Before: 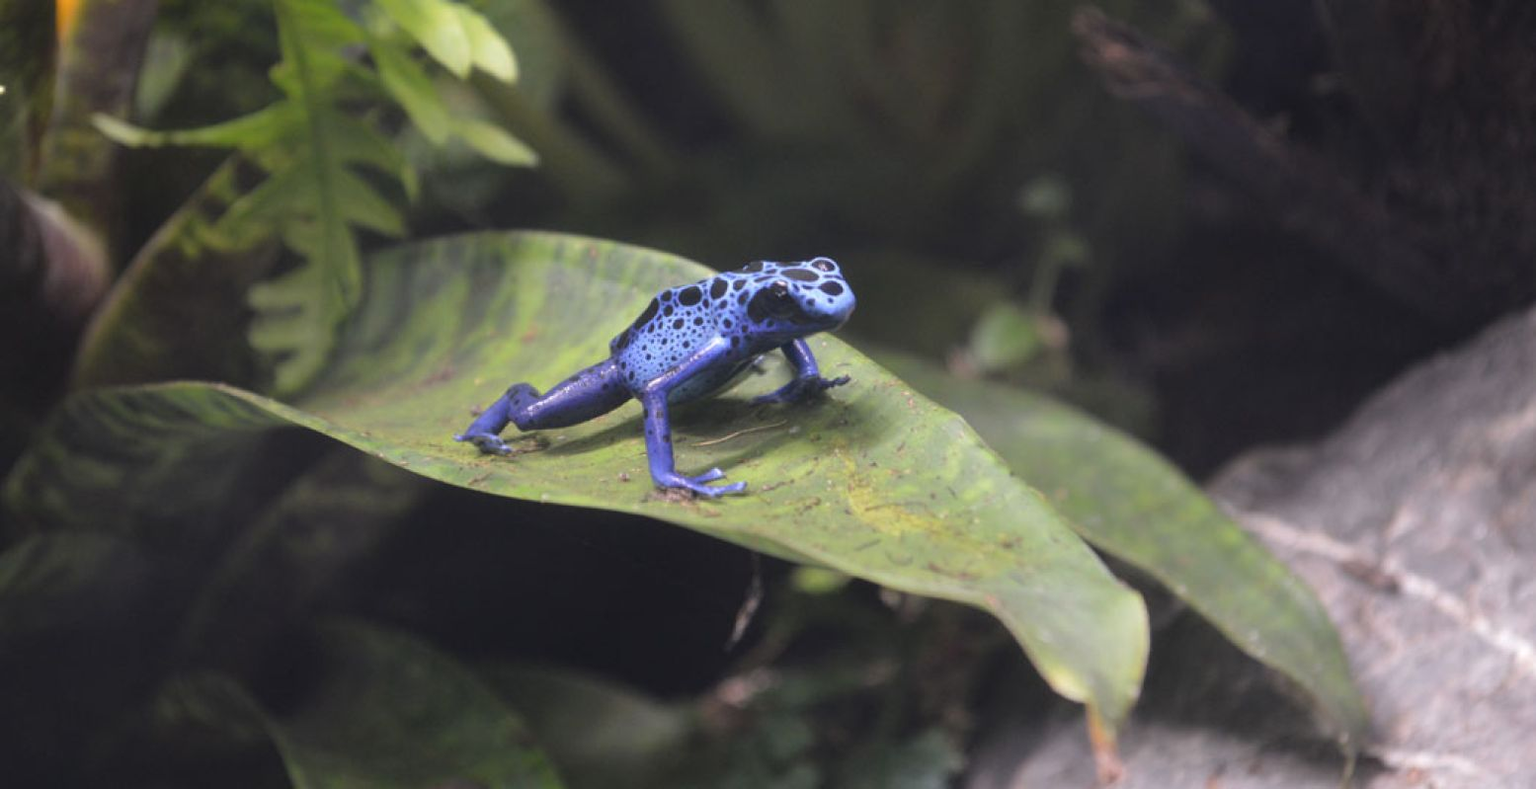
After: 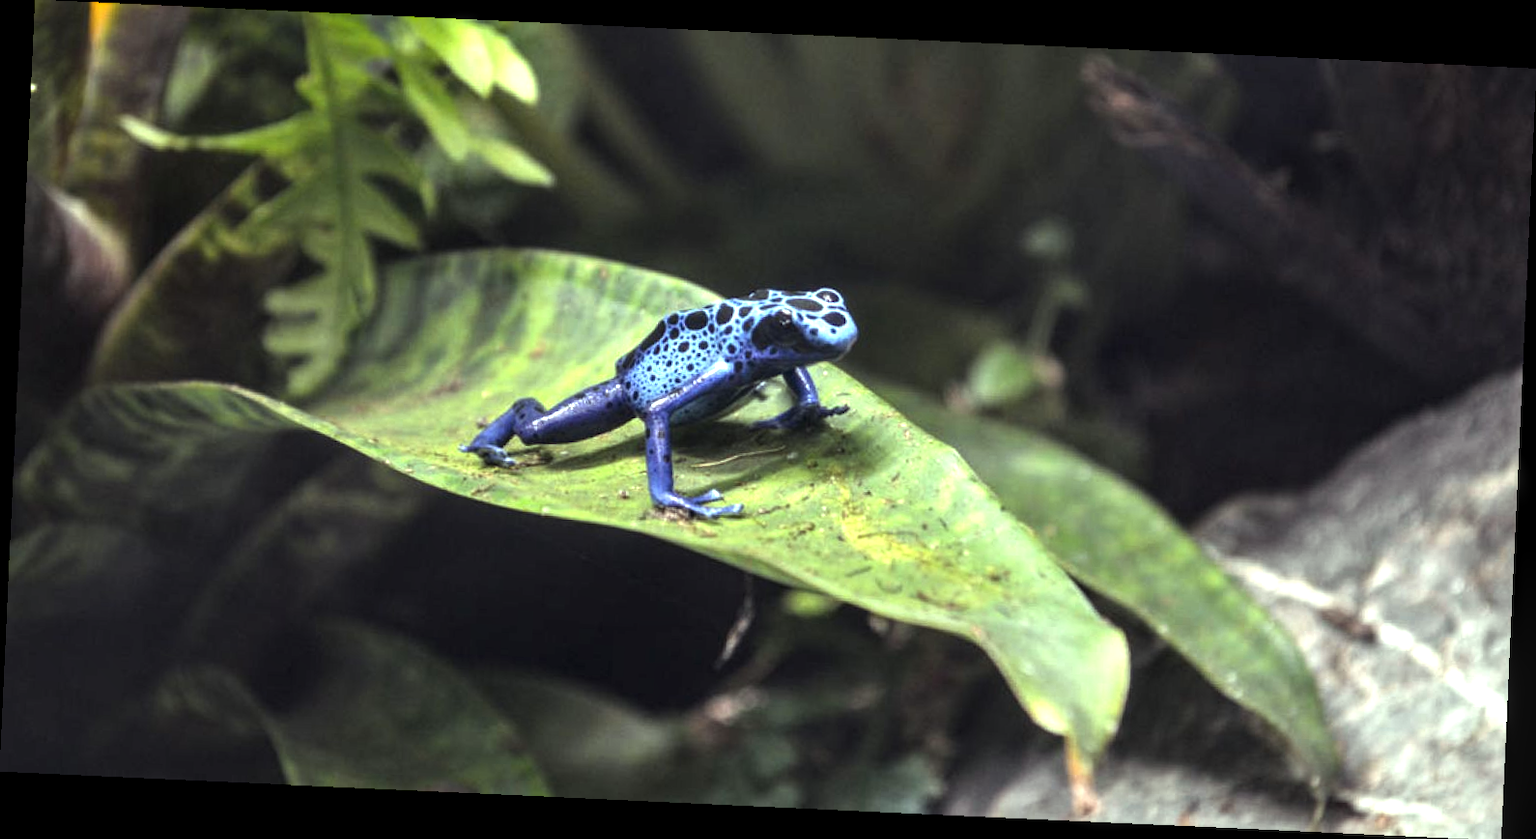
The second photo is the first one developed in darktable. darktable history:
crop and rotate: angle -2.63°
color balance rgb: highlights gain › luminance 15.23%, highlights gain › chroma 7.115%, highlights gain › hue 122.49°, perceptual saturation grading › global saturation 1.518%, perceptual saturation grading › highlights -1.495%, perceptual saturation grading › mid-tones 4.356%, perceptual saturation grading › shadows 7.546%, perceptual brilliance grading › global brilliance 15.742%, perceptual brilliance grading › shadows -34.85%, global vibrance 20%
local contrast: highlights 60%, shadows 59%, detail 160%
